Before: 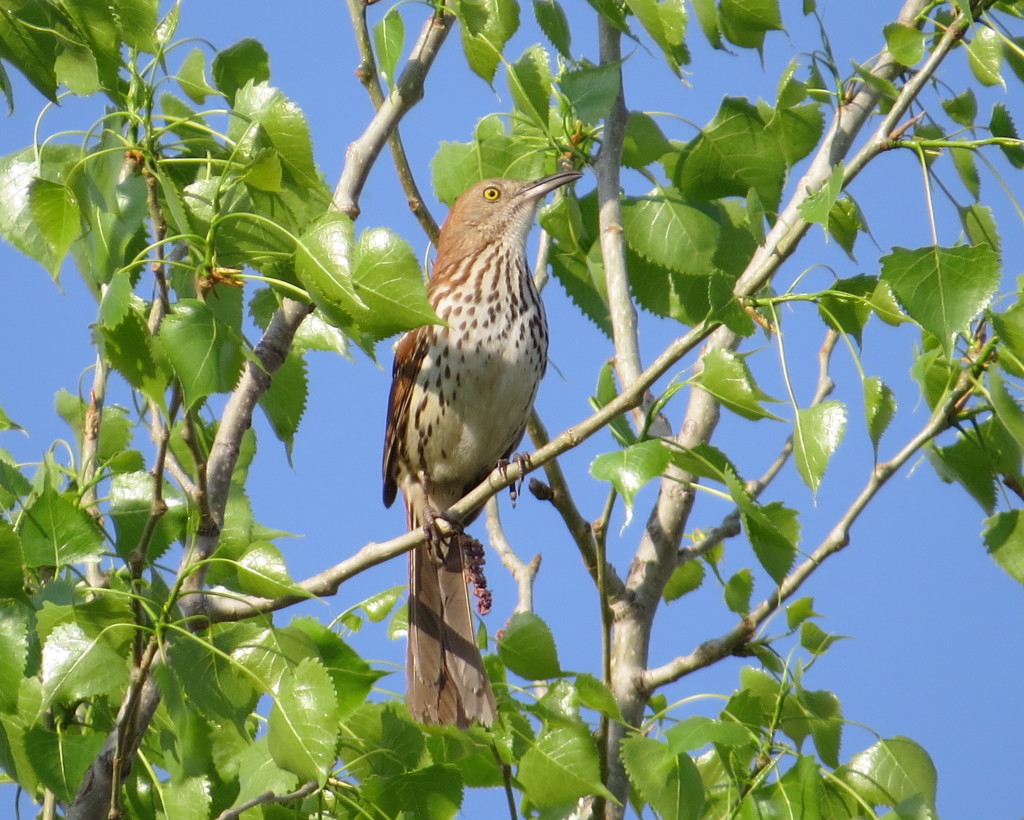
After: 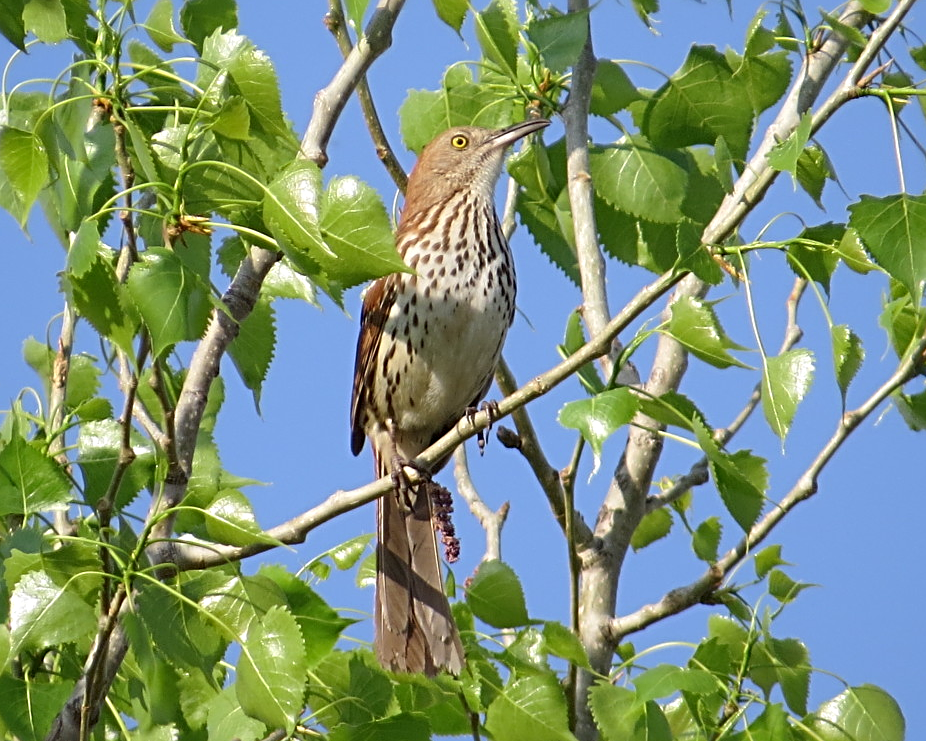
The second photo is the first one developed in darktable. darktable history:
crop: left 3.169%, top 6.409%, right 6.37%, bottom 3.179%
sharpen: radius 3.952
